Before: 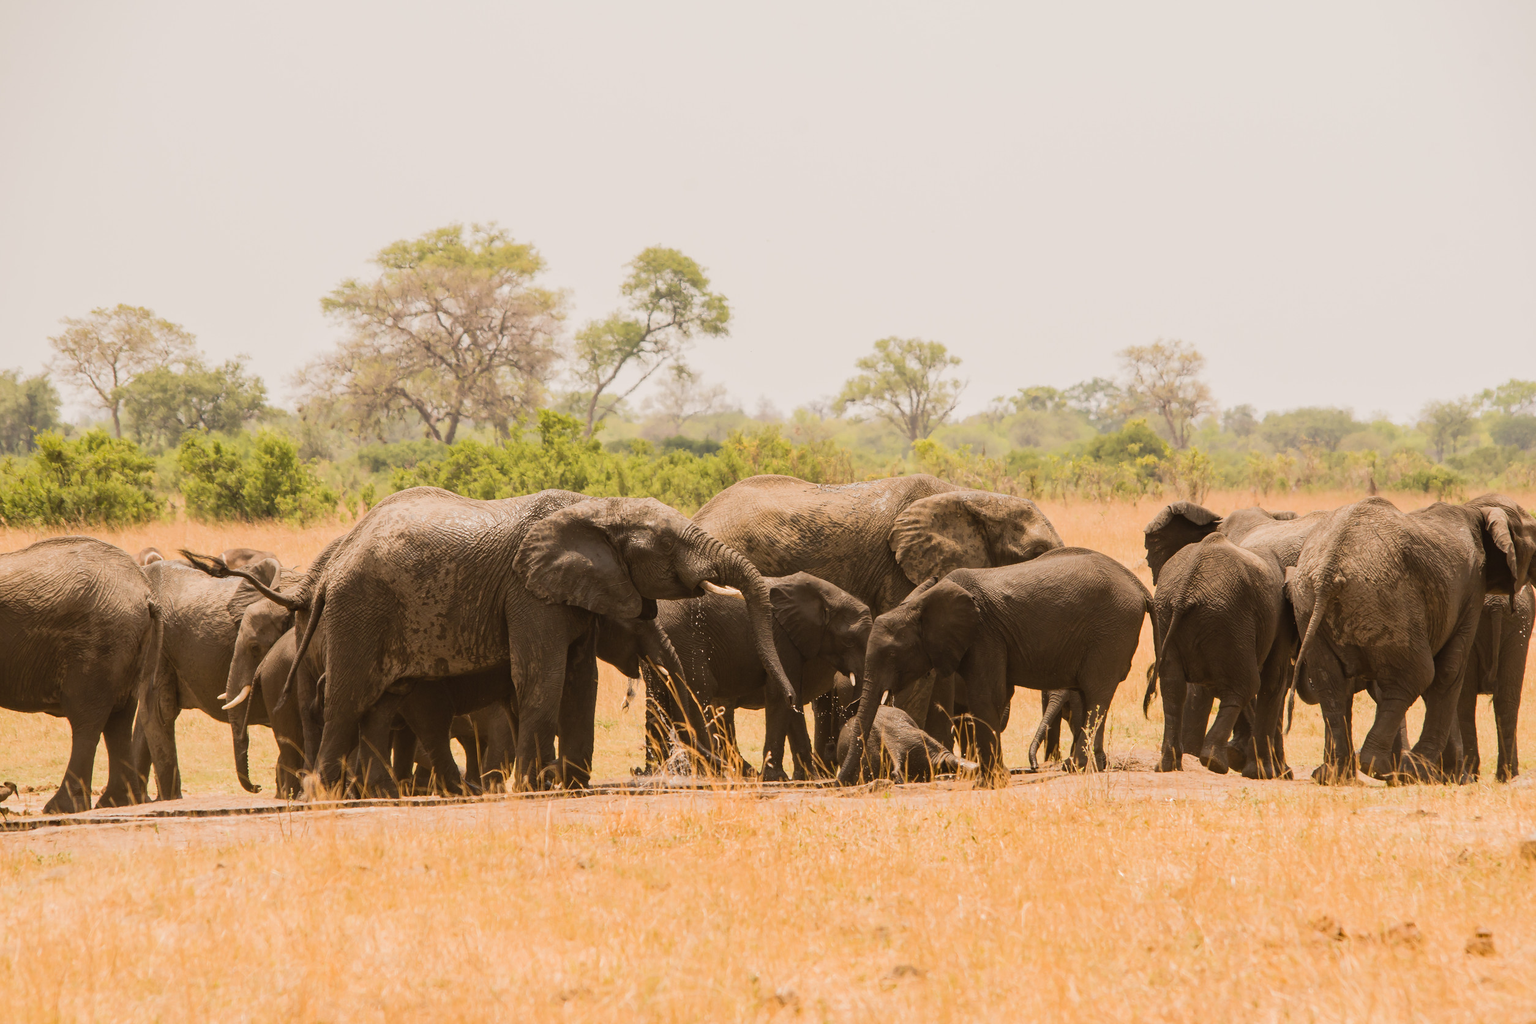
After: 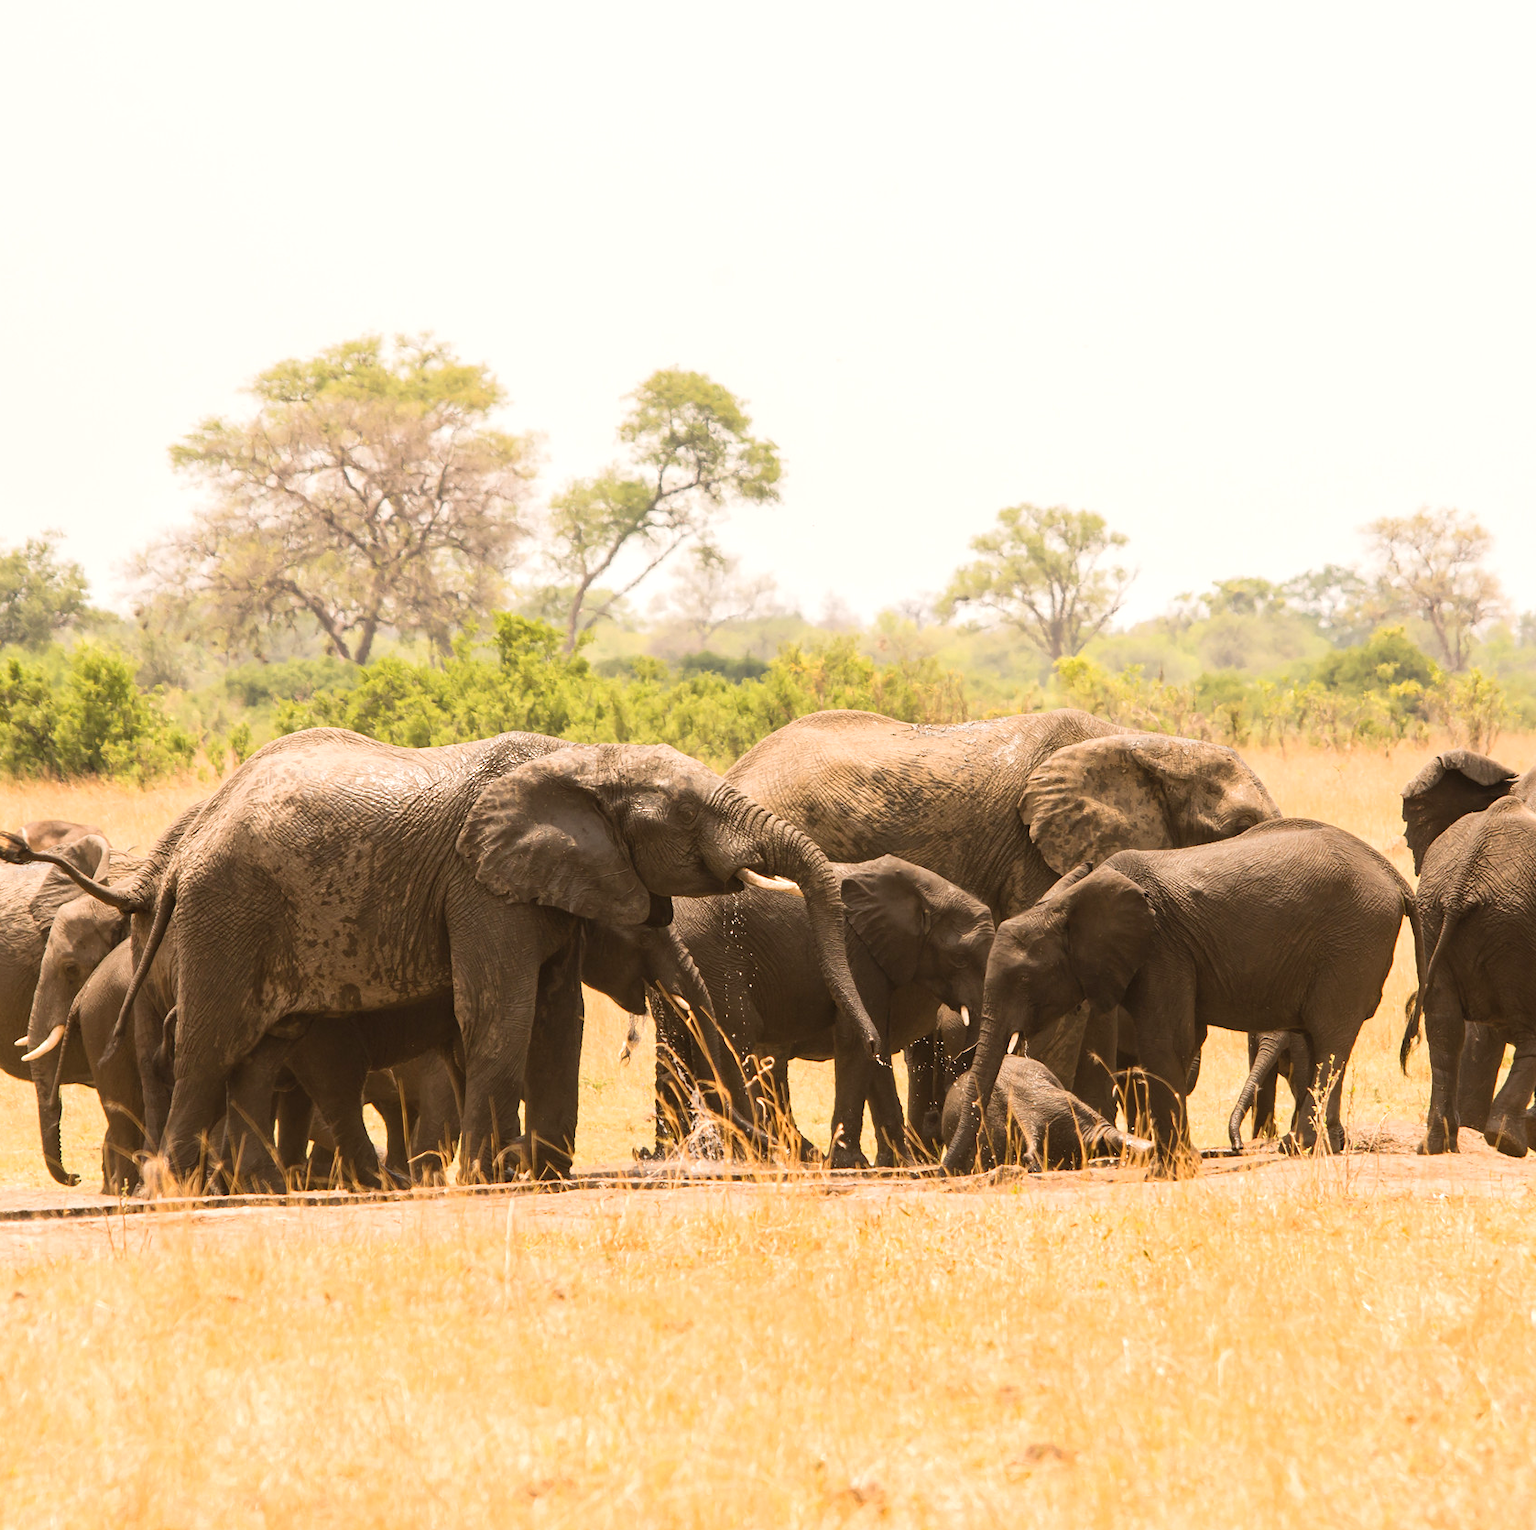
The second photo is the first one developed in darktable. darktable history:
exposure: black level correction 0.001, exposure 0.499 EV, compensate exposure bias true, compensate highlight preservation false
crop and rotate: left 13.534%, right 19.61%
